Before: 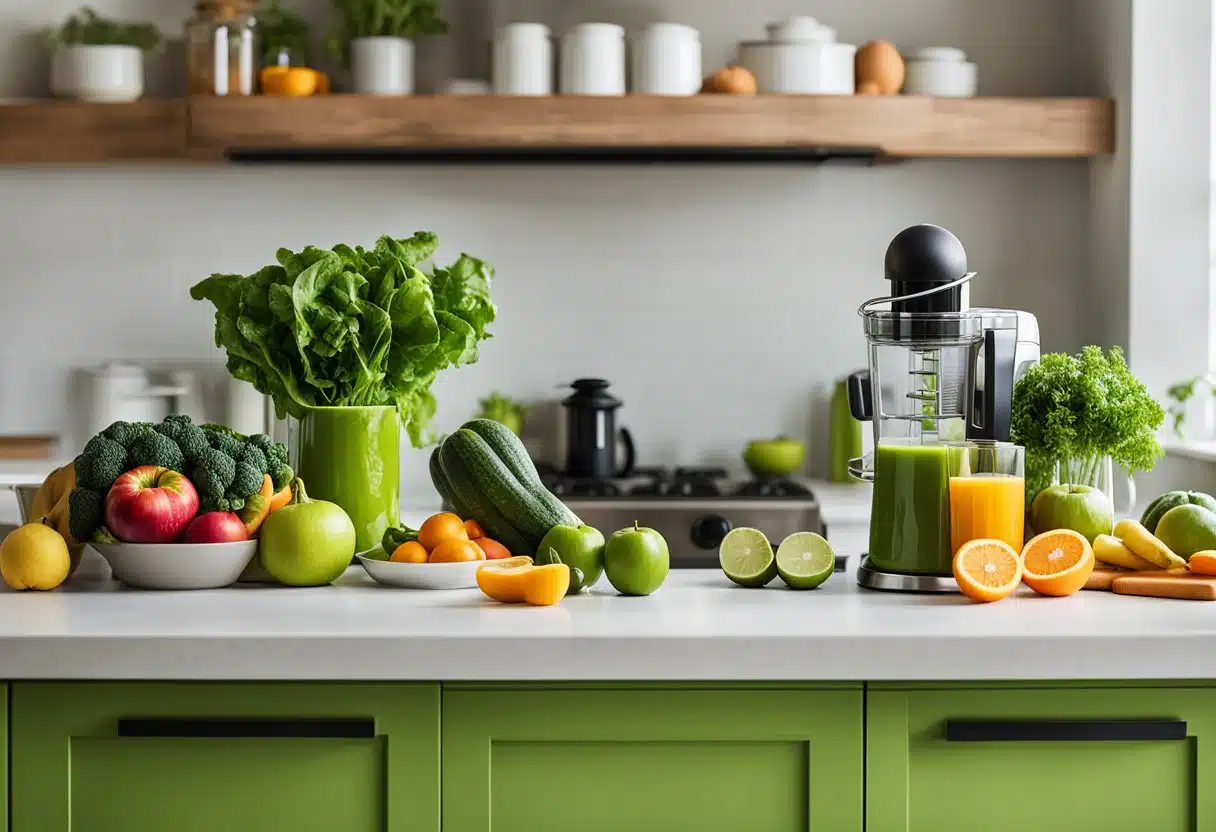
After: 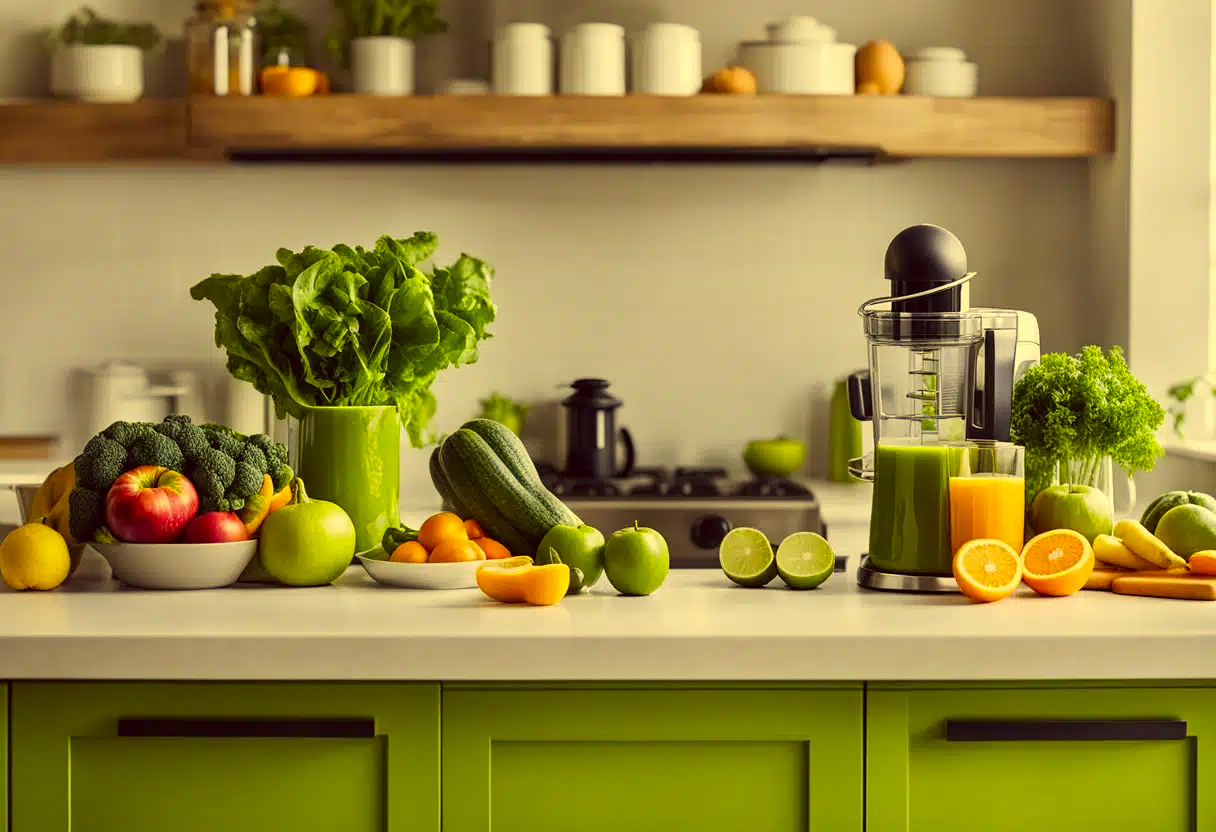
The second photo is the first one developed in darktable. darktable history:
color correction: highlights a* -0.482, highlights b* 40, shadows a* 9.8, shadows b* -0.161
